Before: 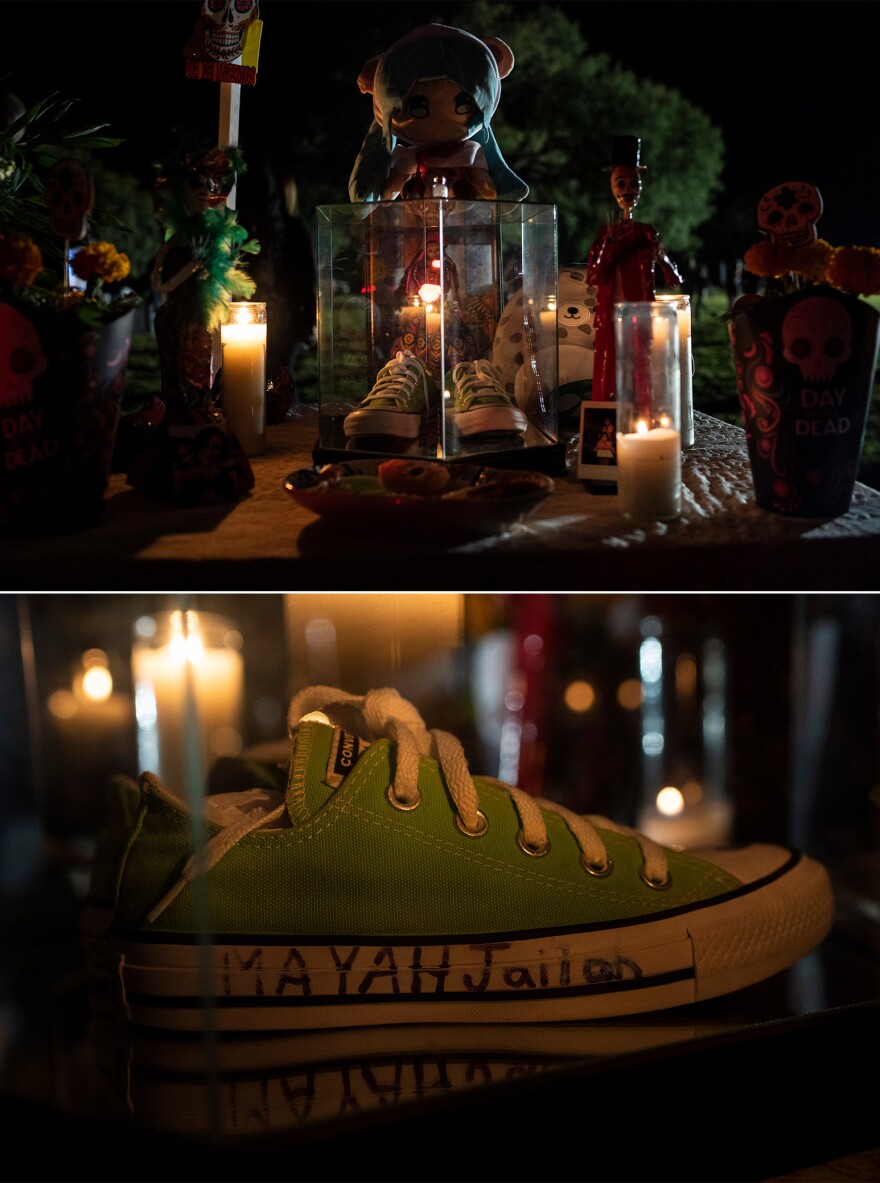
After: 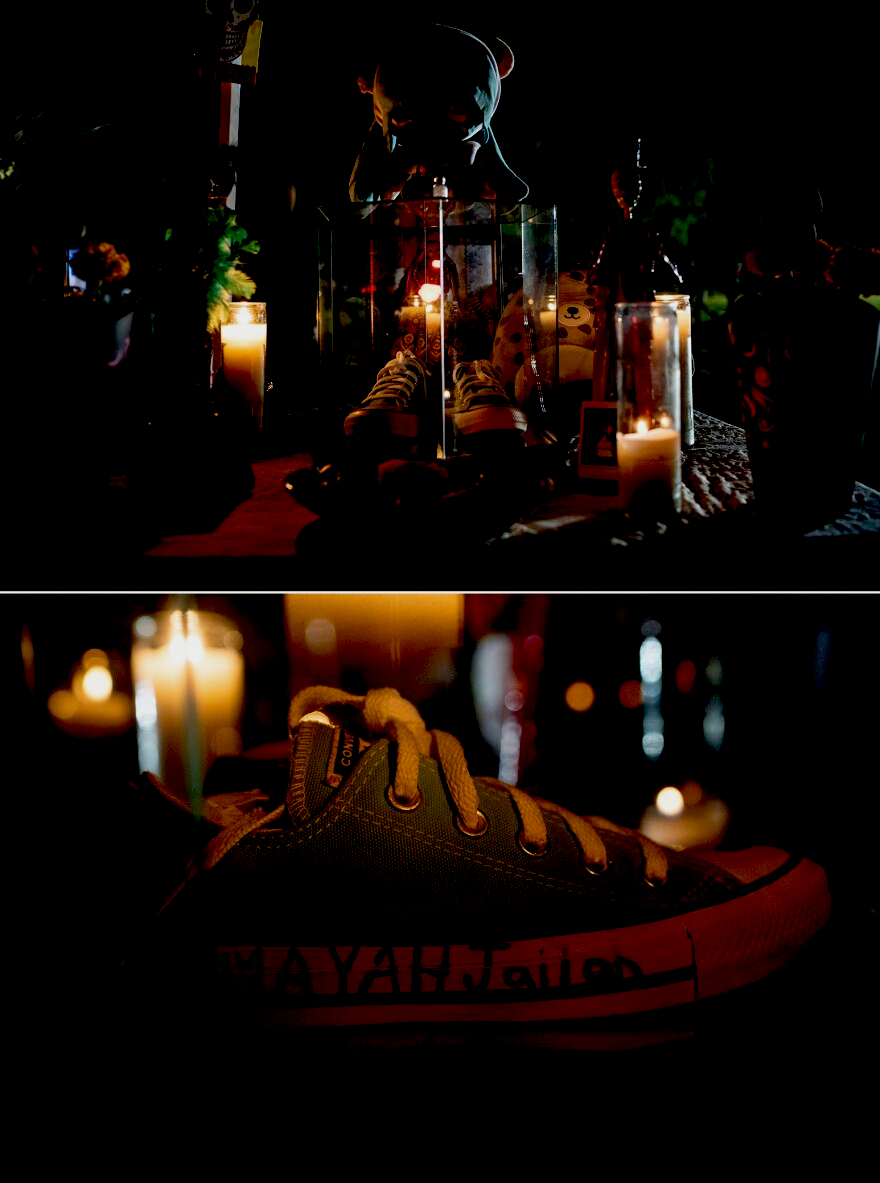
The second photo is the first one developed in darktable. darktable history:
exposure: black level correction 0.046, exposure -0.231 EV, compensate exposure bias true, compensate highlight preservation false
